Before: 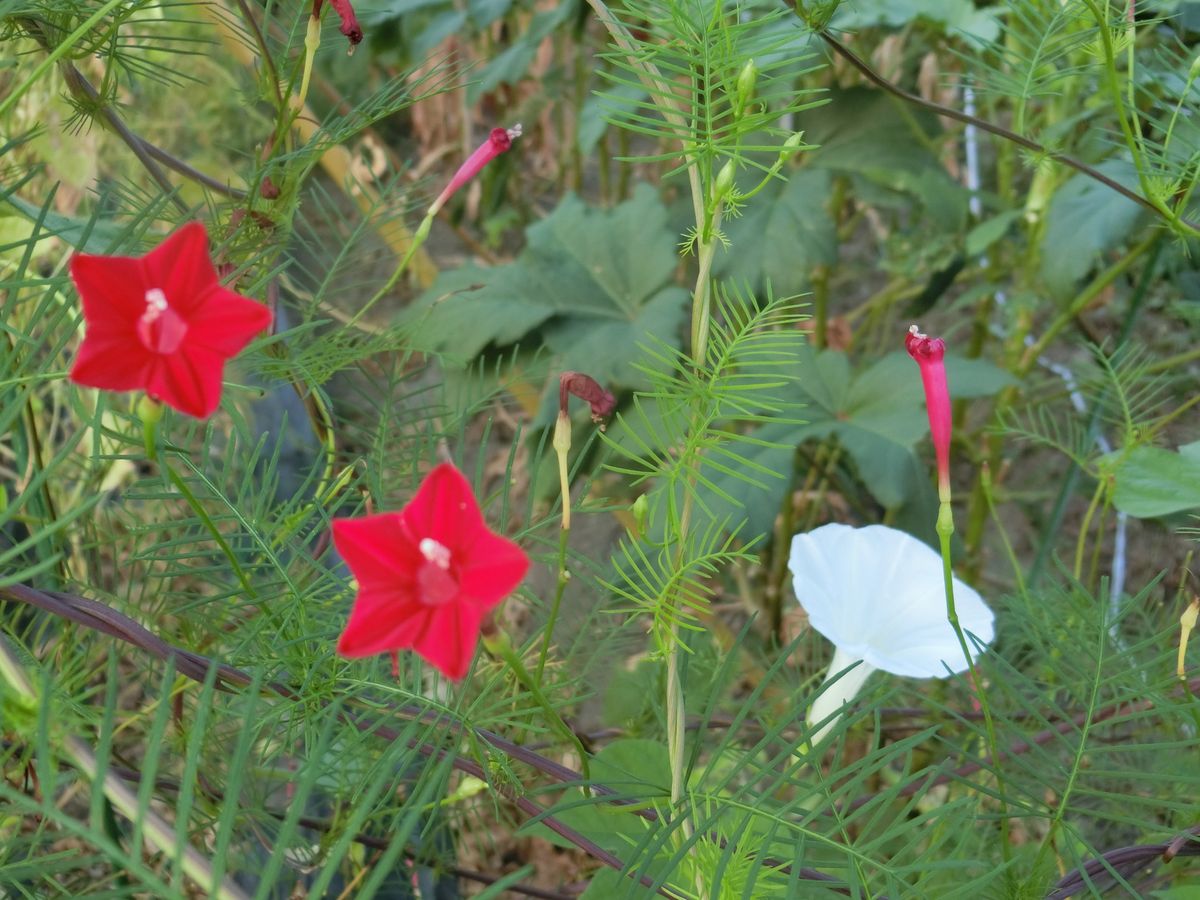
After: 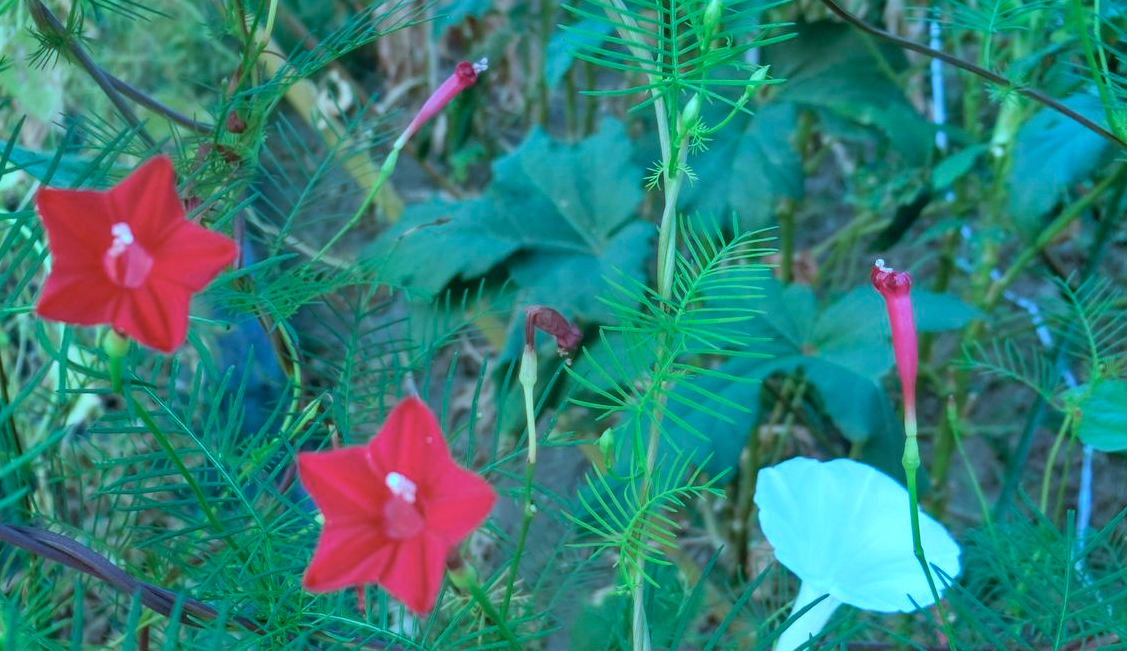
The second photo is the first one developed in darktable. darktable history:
local contrast: on, module defaults
color calibration: illuminant custom, x 0.434, y 0.394, temperature 3057.44 K
crop: left 2.868%, top 7.367%, right 3.209%, bottom 20.245%
